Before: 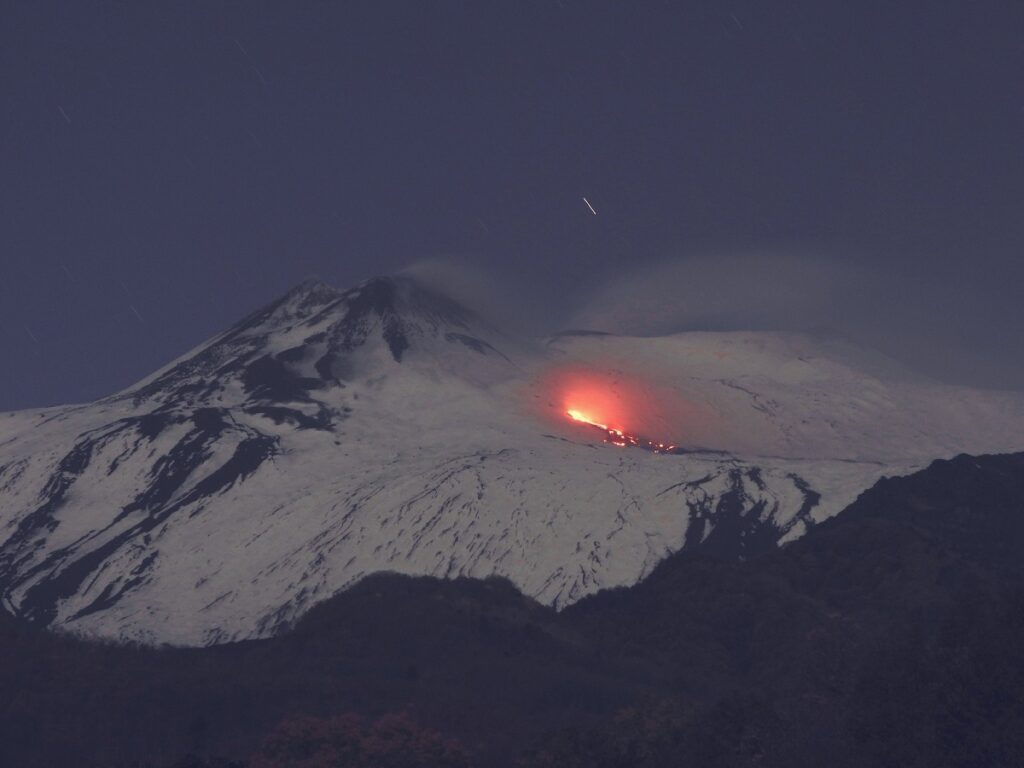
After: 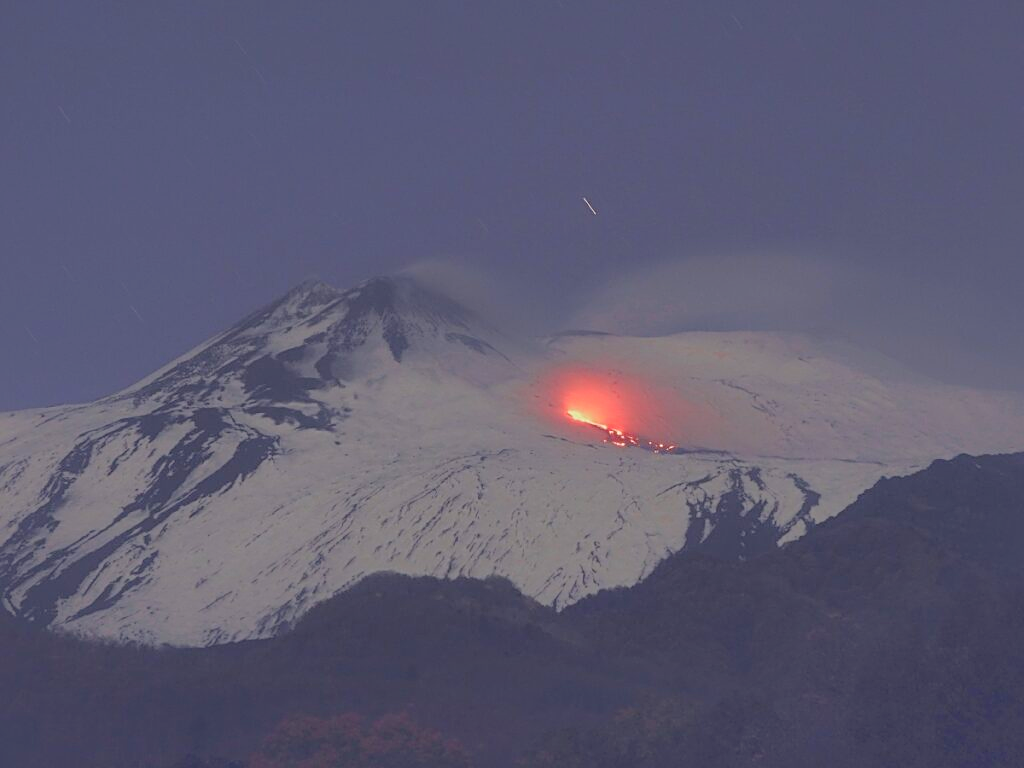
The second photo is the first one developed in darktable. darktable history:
shadows and highlights: on, module defaults
sharpen: on, module defaults
tone equalizer: -8 EV -0.744 EV, -7 EV -0.678 EV, -6 EV -0.584 EV, -5 EV -0.367 EV, -3 EV 0.404 EV, -2 EV 0.6 EV, -1 EV 0.696 EV, +0 EV 0.722 EV
color balance rgb: highlights gain › chroma 0.286%, highlights gain › hue 330.7°, perceptual saturation grading › global saturation 0.65%, perceptual brilliance grading › global brilliance 2.844%, perceptual brilliance grading › highlights -3.09%, perceptual brilliance grading › shadows 3.145%, contrast -29.916%
